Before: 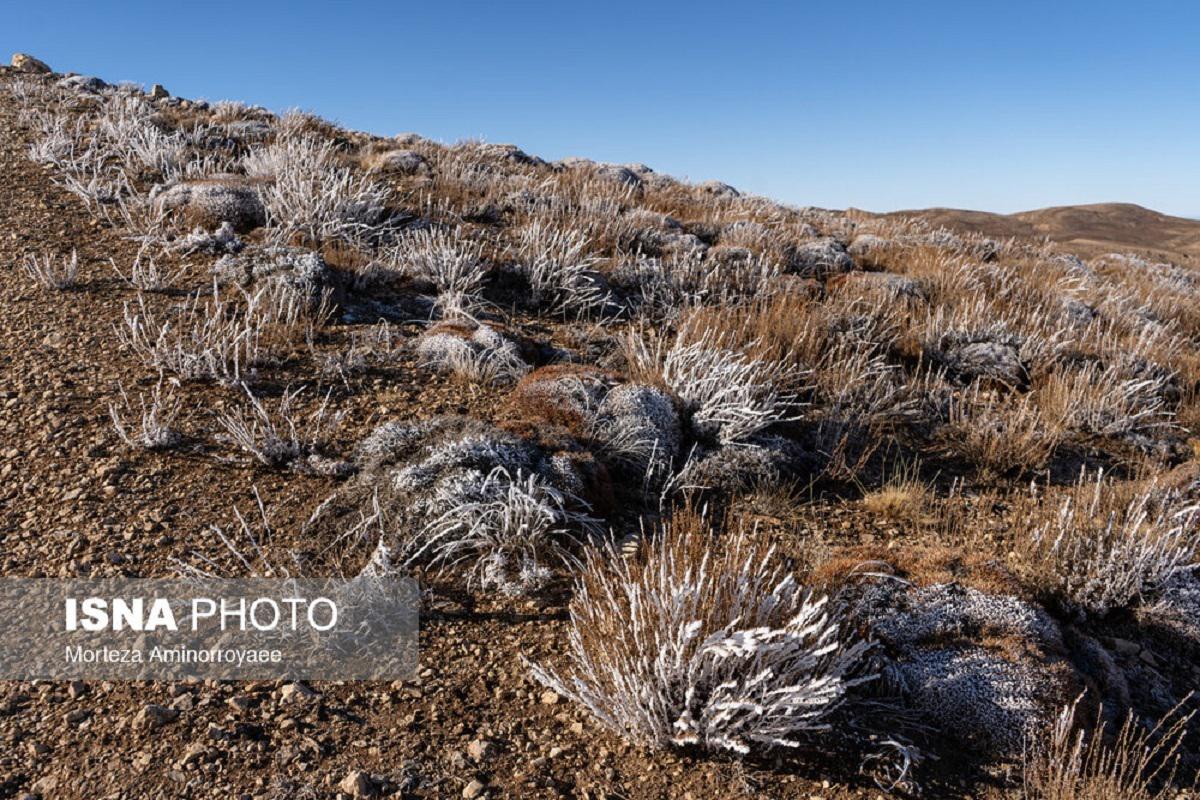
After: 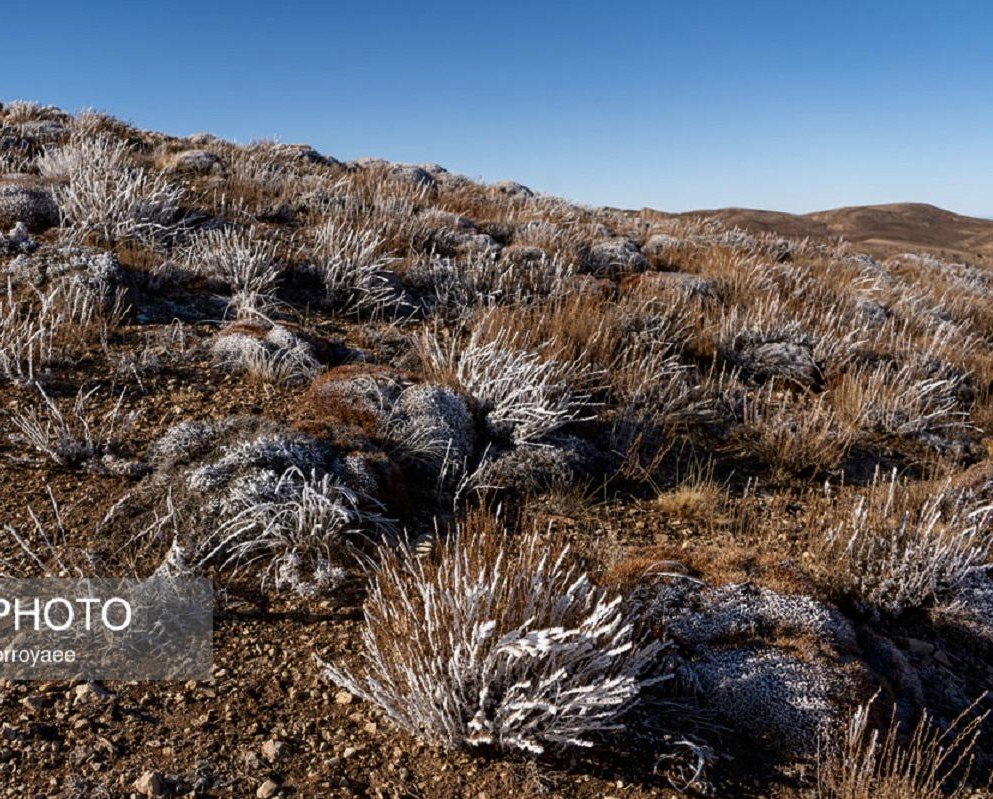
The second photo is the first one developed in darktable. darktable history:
contrast brightness saturation: brightness -0.091
crop: left 17.241%, bottom 0.019%
